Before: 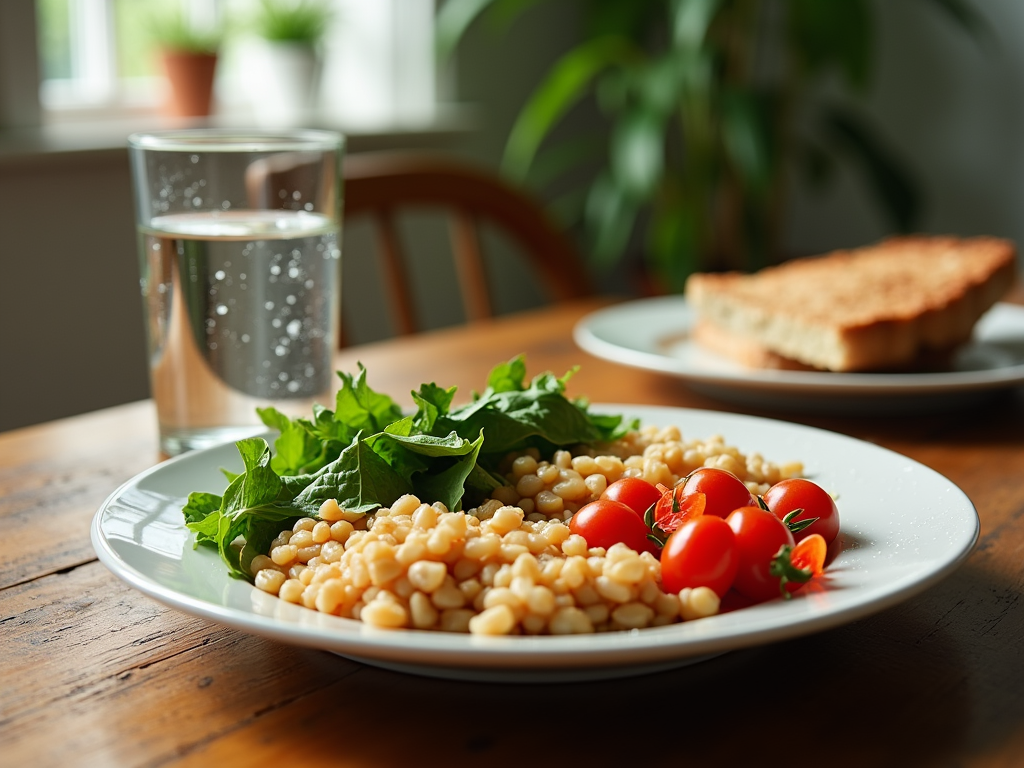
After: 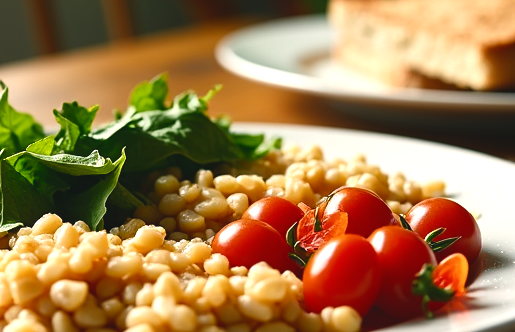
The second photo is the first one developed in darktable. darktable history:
white balance: red 0.986, blue 1.01
crop: left 35.03%, top 36.625%, right 14.663%, bottom 20.057%
color balance rgb: shadows lift › chroma 2%, shadows lift › hue 185.64°, power › luminance 1.48%, highlights gain › chroma 3%, highlights gain › hue 54.51°, global offset › luminance -0.4%, perceptual saturation grading › highlights -18.47%, perceptual saturation grading › mid-tones 6.62%, perceptual saturation grading › shadows 28.22%, perceptual brilliance grading › highlights 15.68%, perceptual brilliance grading › shadows -14.29%, global vibrance 25.96%, contrast 6.45%
exposure: black level correction -0.014, exposure -0.193 EV, compensate highlight preservation false
